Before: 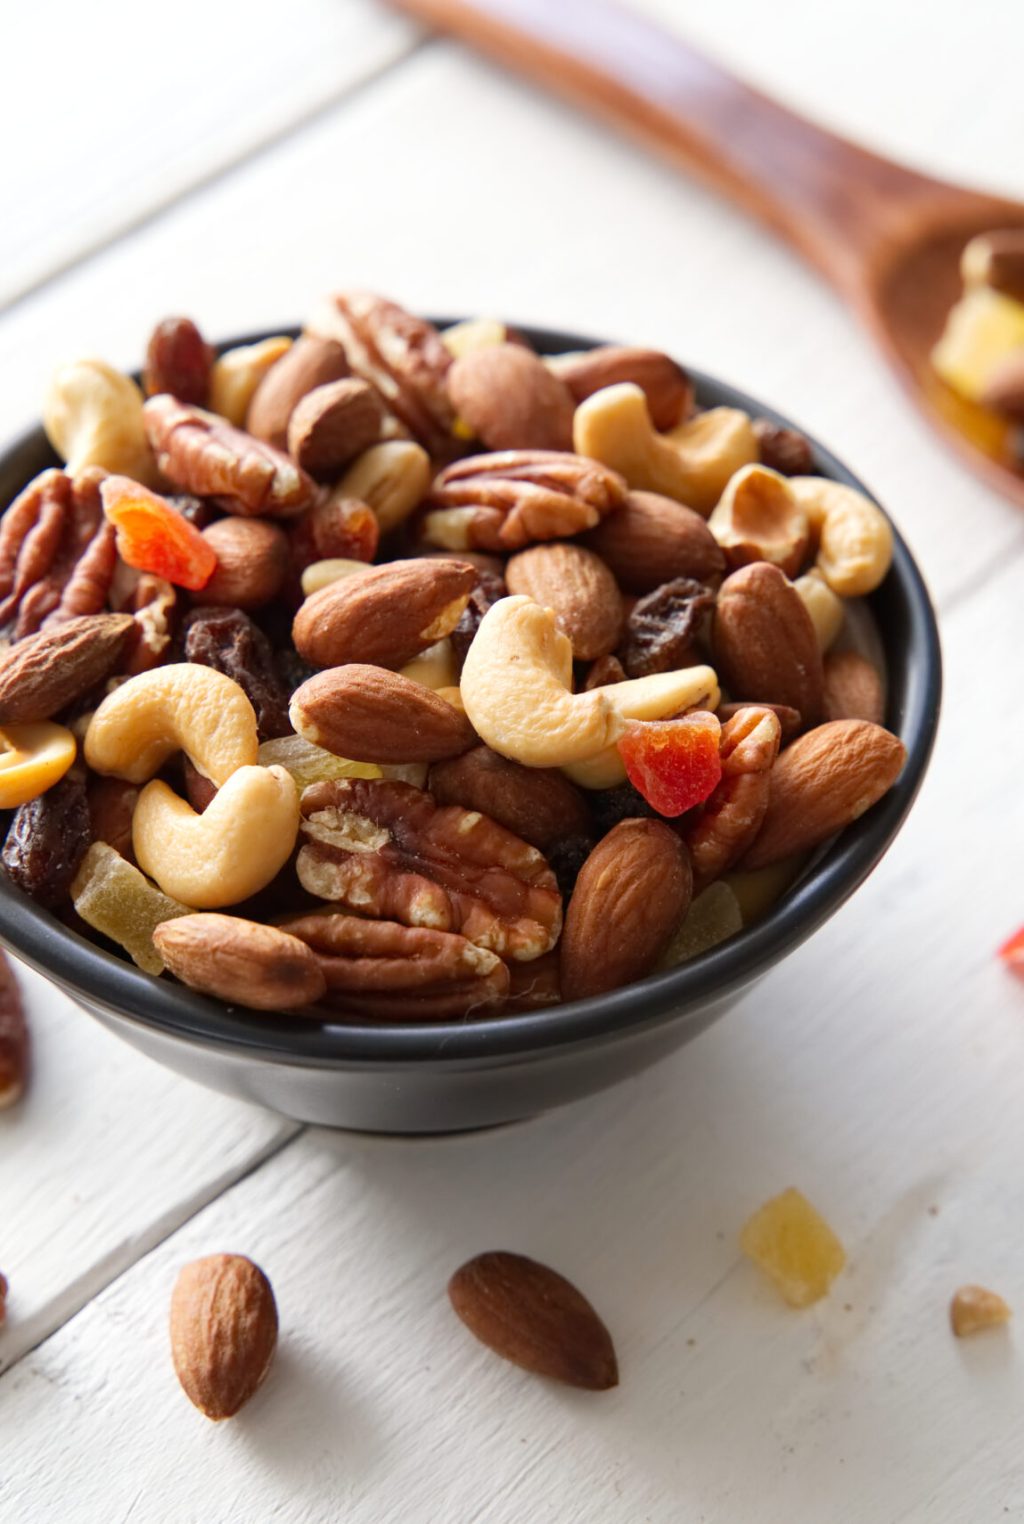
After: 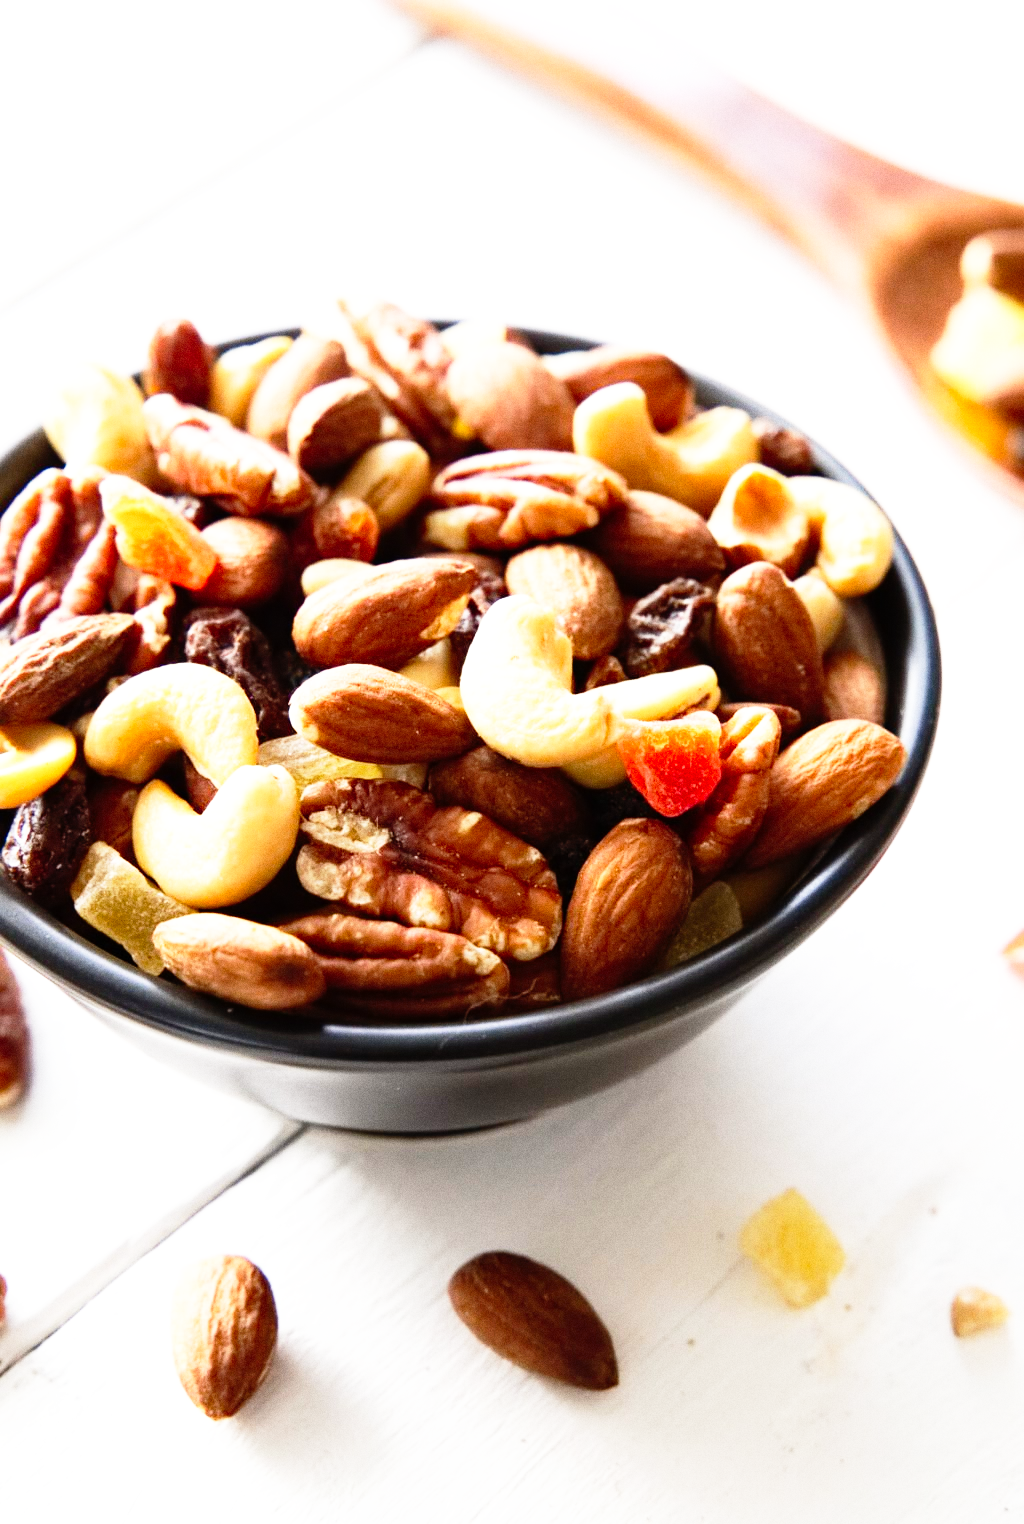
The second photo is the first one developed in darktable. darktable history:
grain: on, module defaults
base curve: curves: ch0 [(0, 0) (0.012, 0.01) (0.073, 0.168) (0.31, 0.711) (0.645, 0.957) (1, 1)], preserve colors none
tone equalizer: -8 EV -0.417 EV, -7 EV -0.389 EV, -6 EV -0.333 EV, -5 EV -0.222 EV, -3 EV 0.222 EV, -2 EV 0.333 EV, -1 EV 0.389 EV, +0 EV 0.417 EV, edges refinement/feathering 500, mask exposure compensation -1.57 EV, preserve details no
